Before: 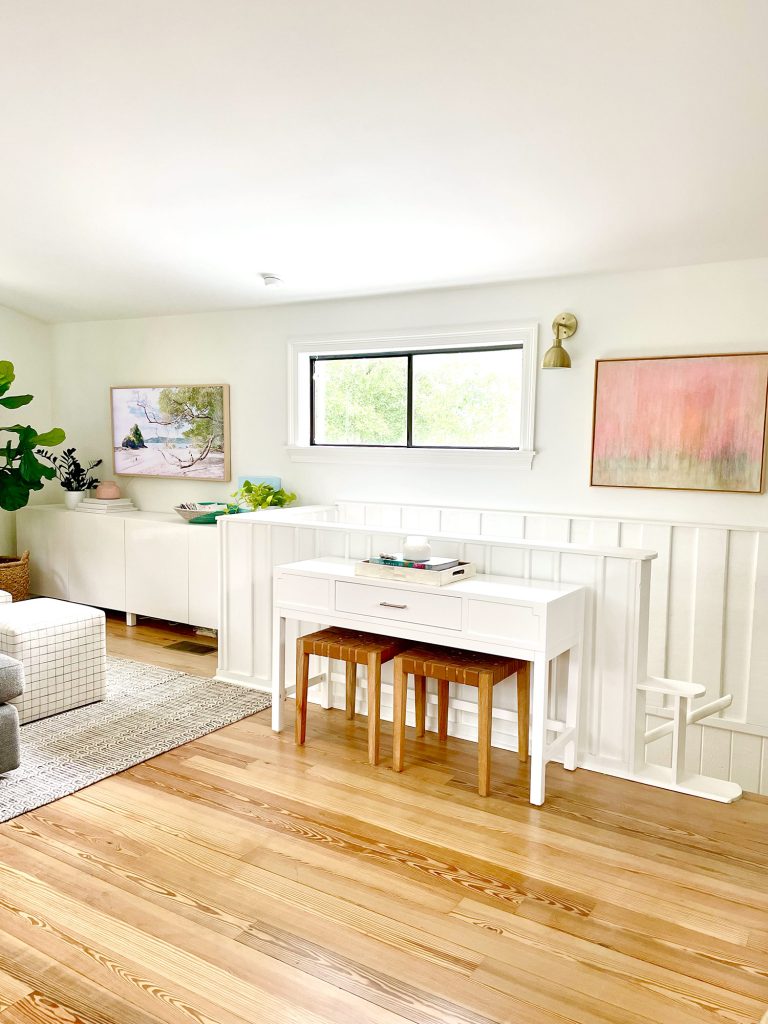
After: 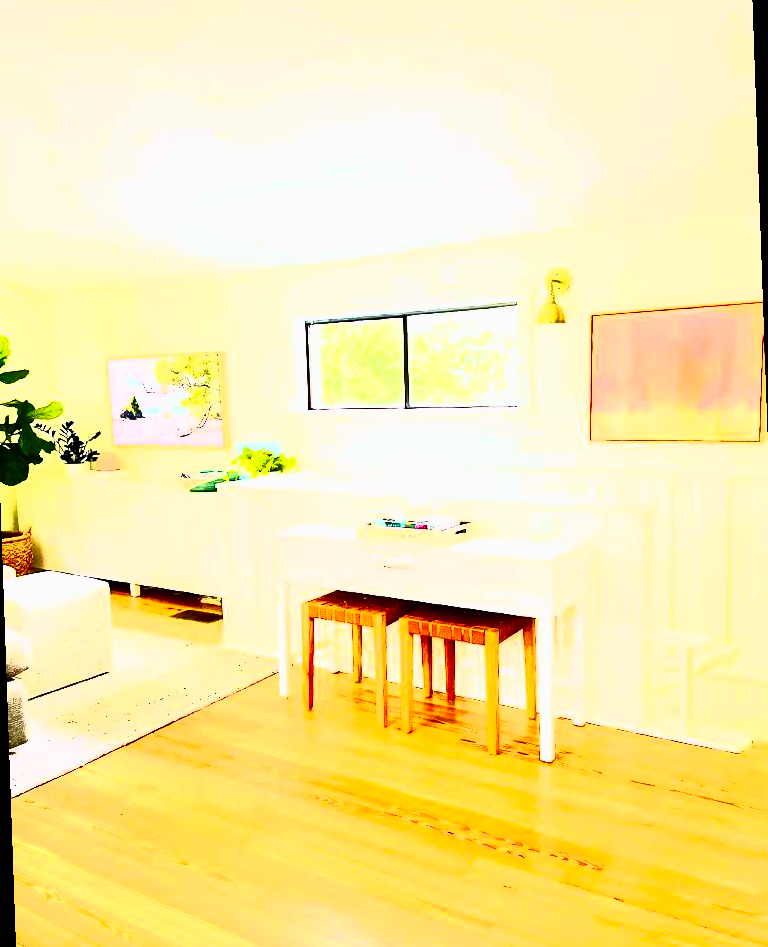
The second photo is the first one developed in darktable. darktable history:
tone equalizer: -8 EV -1.08 EV, -7 EV -1.01 EV, -6 EV -0.867 EV, -5 EV -0.578 EV, -3 EV 0.578 EV, -2 EV 0.867 EV, -1 EV 1.01 EV, +0 EV 1.08 EV, edges refinement/feathering 500, mask exposure compensation -1.57 EV, preserve details no
contrast brightness saturation: contrast 0.83, brightness 0.59, saturation 0.59
rotate and perspective: rotation -2°, crop left 0.022, crop right 0.978, crop top 0.049, crop bottom 0.951
tone curve: curves: ch0 [(0, 0) (0.062, 0.023) (0.168, 0.142) (0.359, 0.44) (0.469, 0.544) (0.634, 0.722) (0.839, 0.909) (0.998, 0.978)]; ch1 [(0, 0) (0.437, 0.453) (0.472, 0.47) (0.502, 0.504) (0.527, 0.546) (0.568, 0.619) (0.608, 0.665) (0.669, 0.748) (0.859, 0.899) (1, 1)]; ch2 [(0, 0) (0.33, 0.301) (0.421, 0.443) (0.473, 0.498) (0.509, 0.5) (0.535, 0.564) (0.575, 0.625) (0.608, 0.676) (1, 1)], color space Lab, independent channels, preserve colors none
